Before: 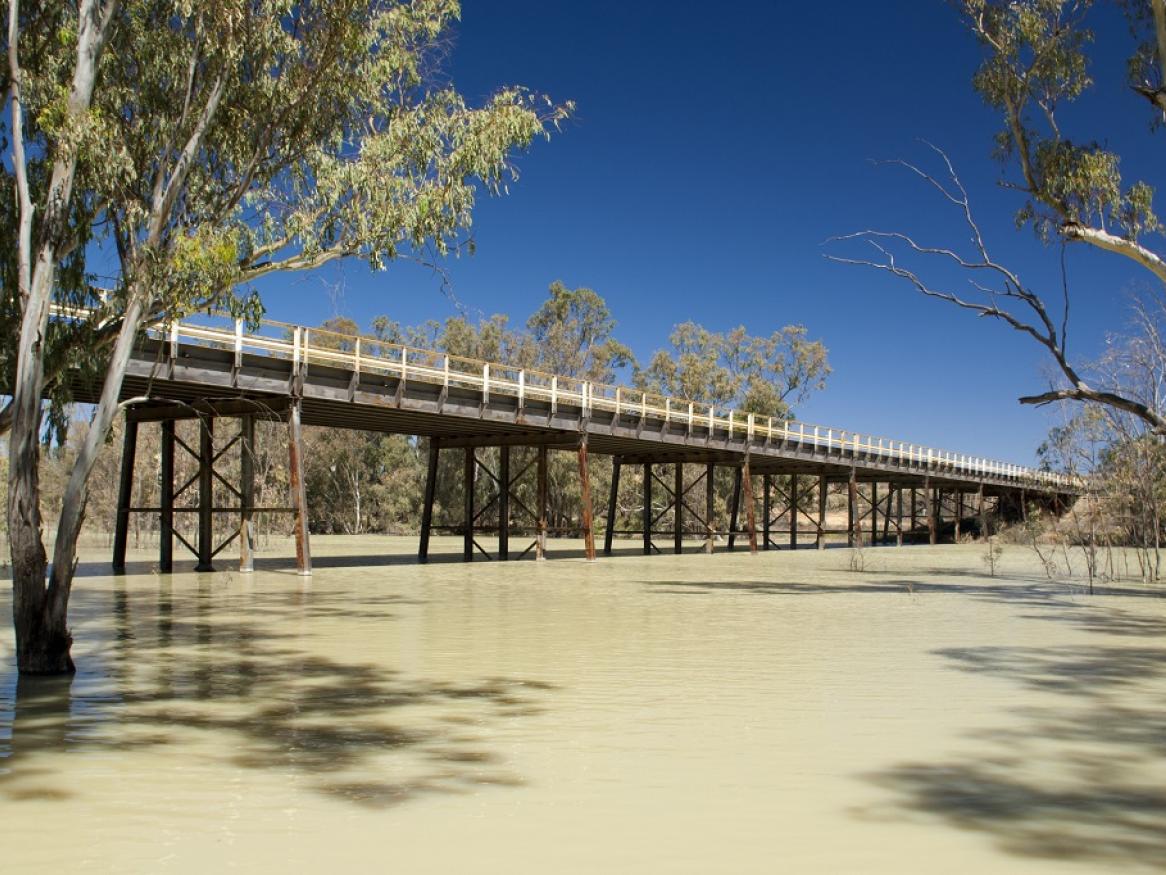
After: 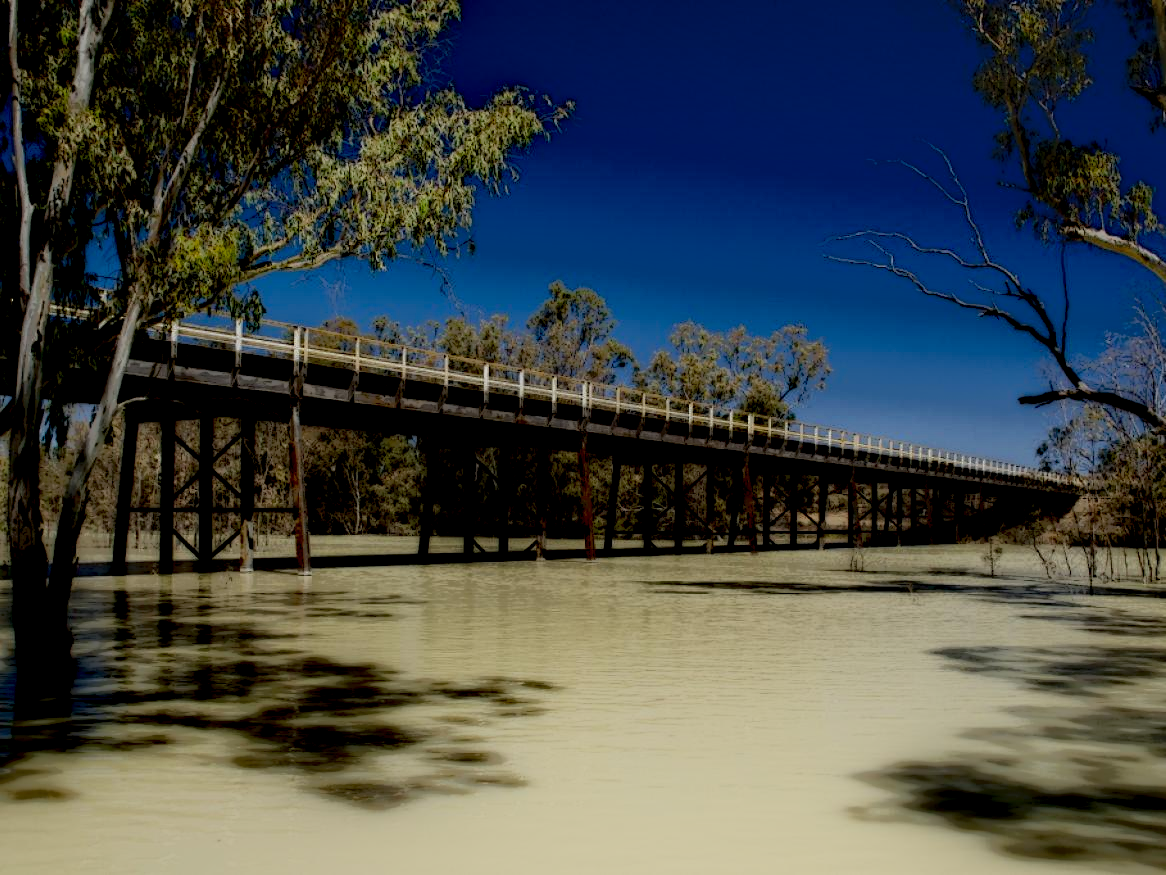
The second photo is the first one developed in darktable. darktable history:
sharpen: radius 2.881, amount 0.866, threshold 47.27
local contrast: highlights 4%, shadows 225%, detail 164%, midtone range 0.007
base curve: curves: ch0 [(0, 0) (0.073, 0.04) (0.157, 0.139) (0.492, 0.492) (0.758, 0.758) (1, 1)], preserve colors none
